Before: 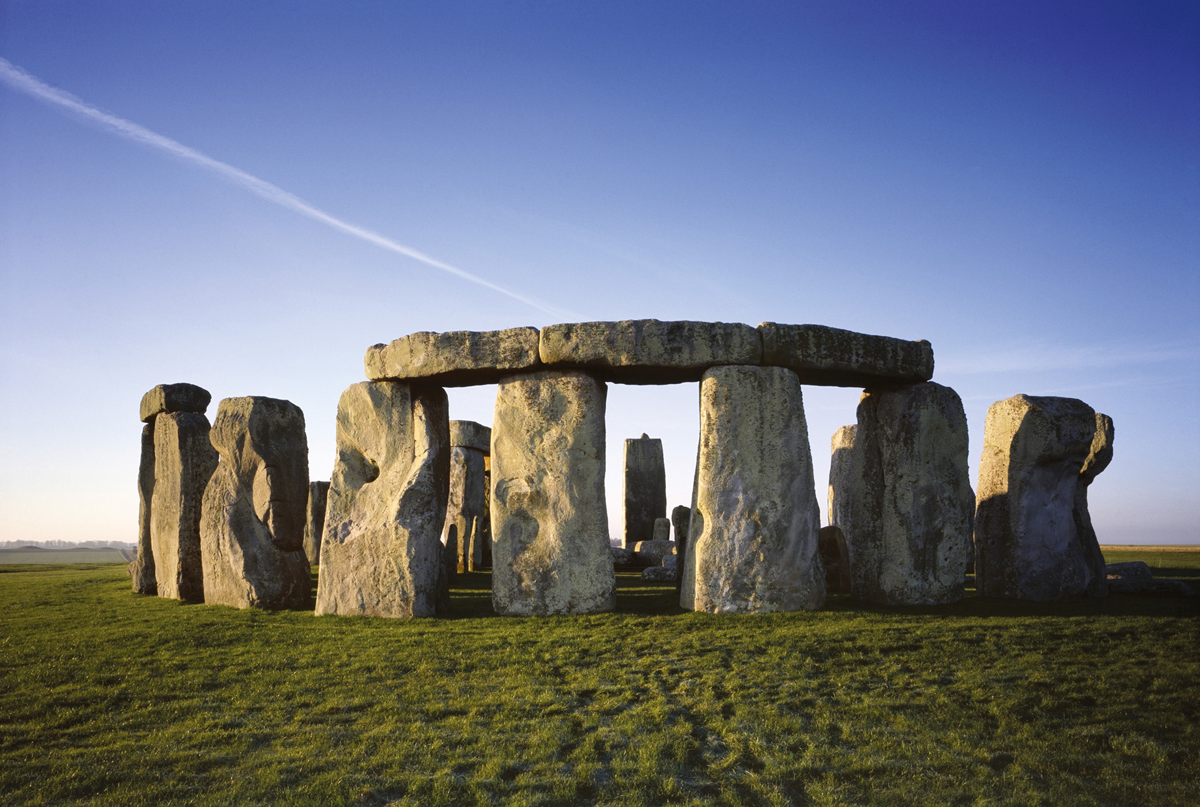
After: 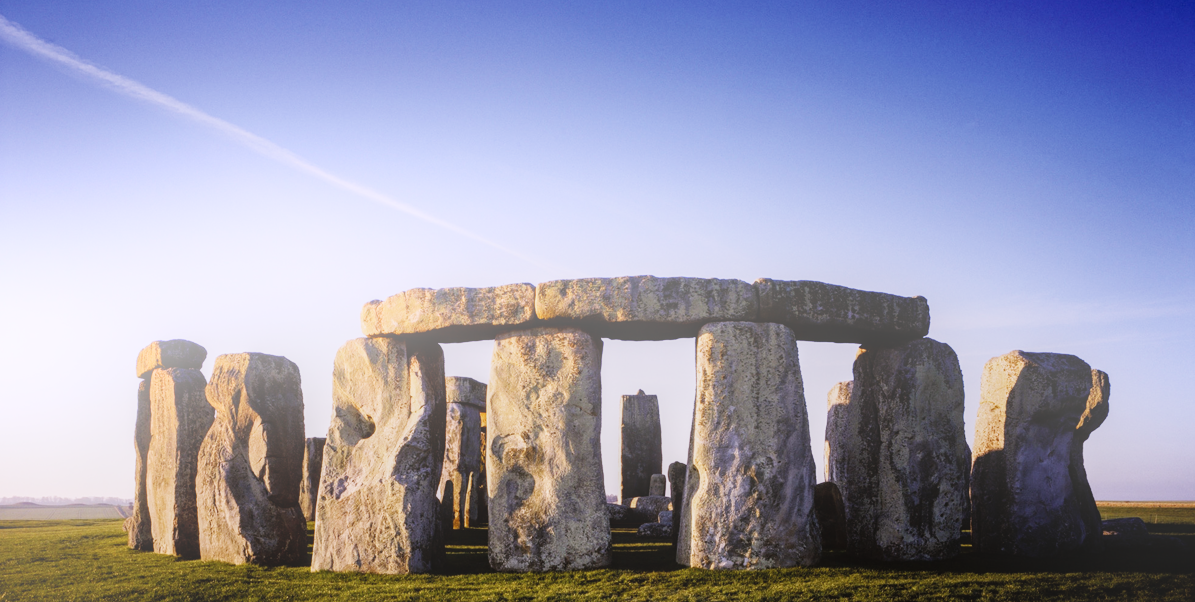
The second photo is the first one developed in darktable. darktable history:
crop: left 0.387%, top 5.469%, bottom 19.809%
bloom: on, module defaults
white balance: red 1.066, blue 1.119
local contrast: on, module defaults
contrast equalizer: octaves 7, y [[0.6 ×6], [0.55 ×6], [0 ×6], [0 ×6], [0 ×6]], mix -0.2
sigmoid: contrast 1.7, skew -0.2, preserve hue 0%, red attenuation 0.1, red rotation 0.035, green attenuation 0.1, green rotation -0.017, blue attenuation 0.15, blue rotation -0.052, base primaries Rec2020
